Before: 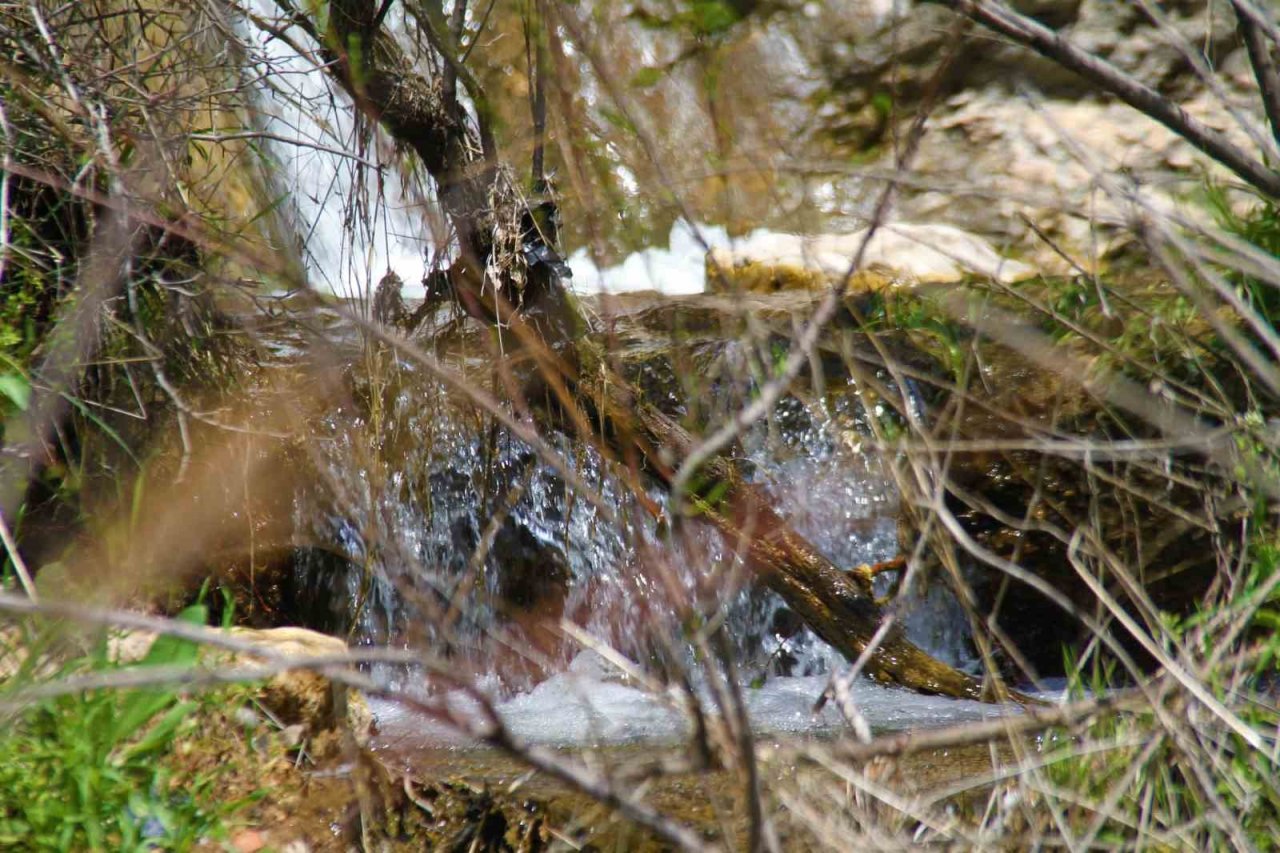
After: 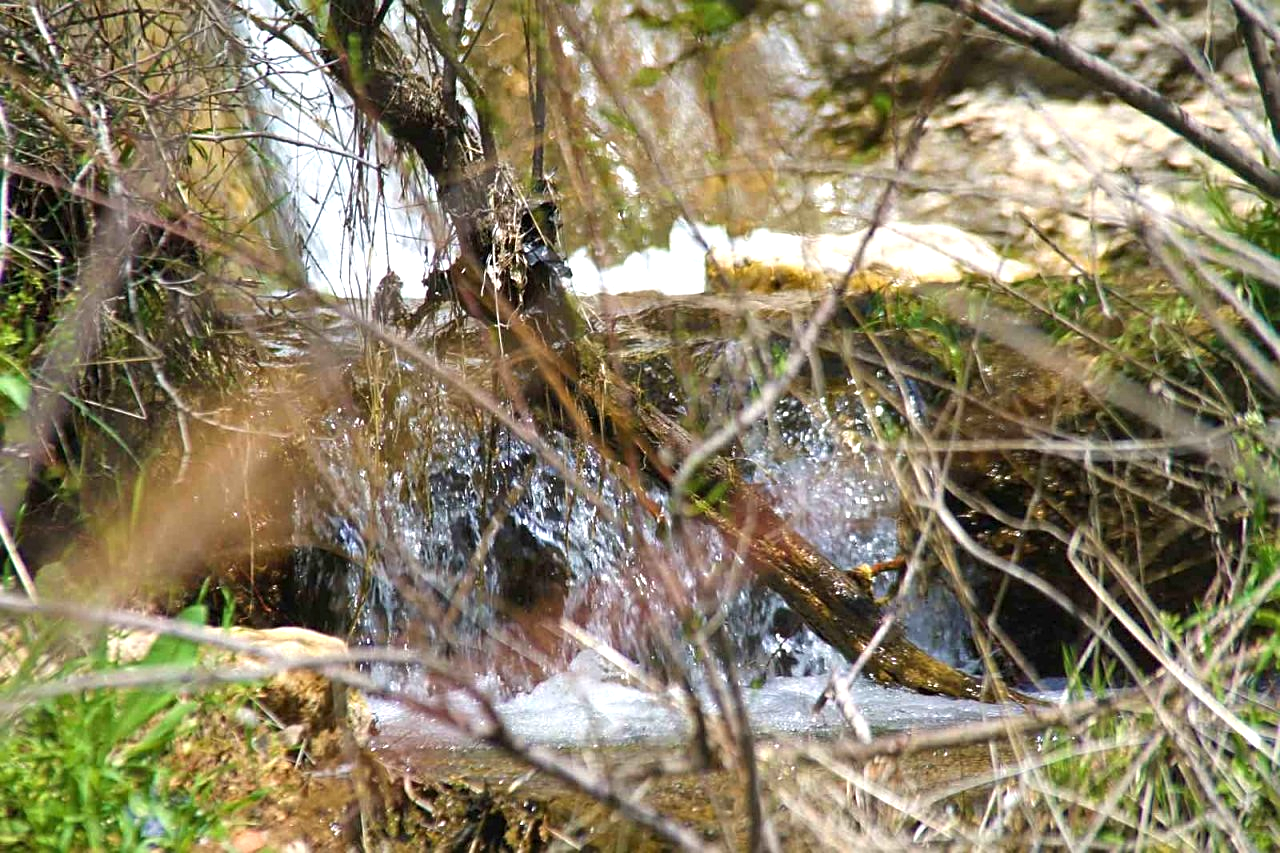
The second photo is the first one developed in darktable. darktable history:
sharpen: on, module defaults
exposure: black level correction 0, exposure 0.589 EV, compensate exposure bias true, compensate highlight preservation false
